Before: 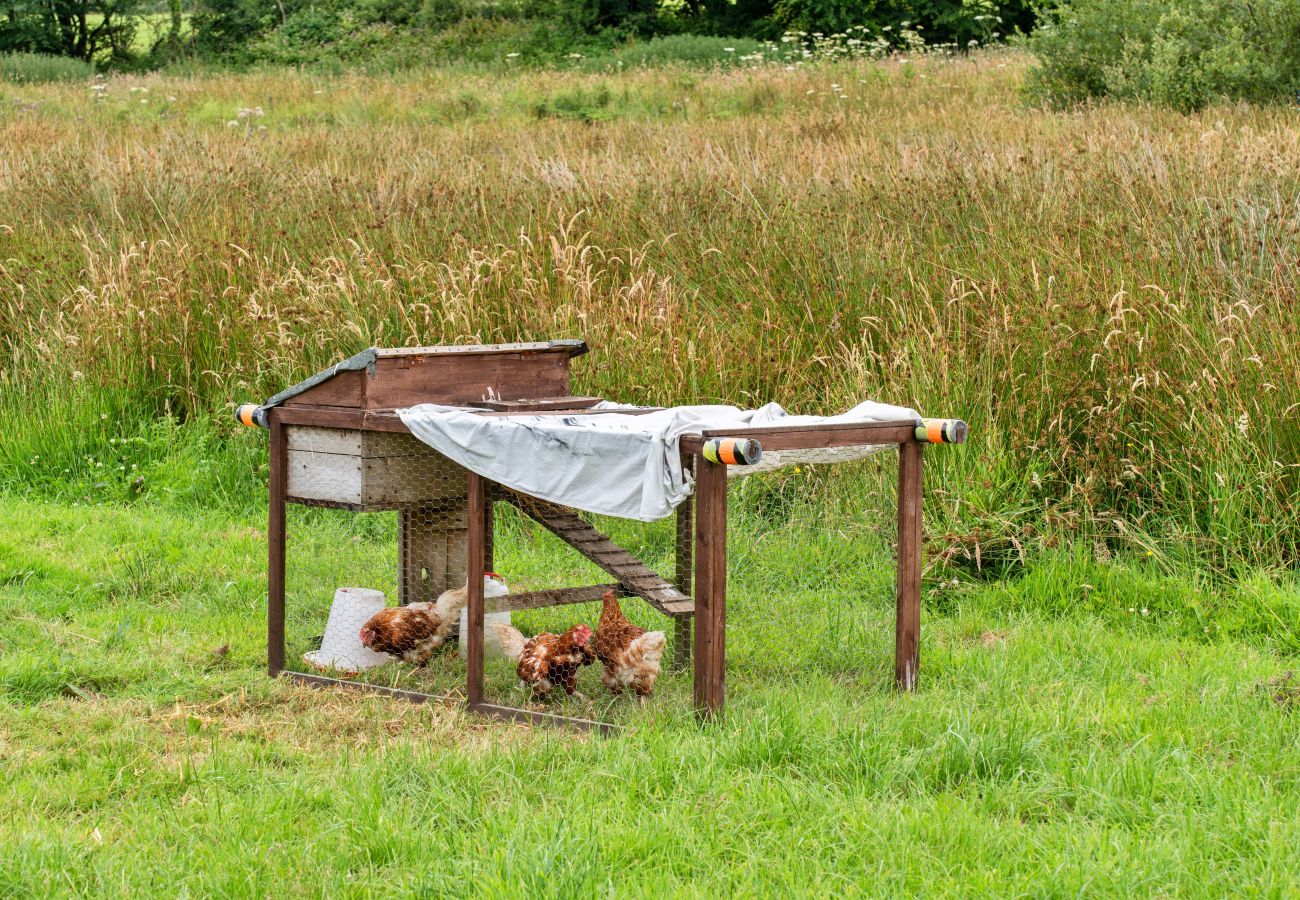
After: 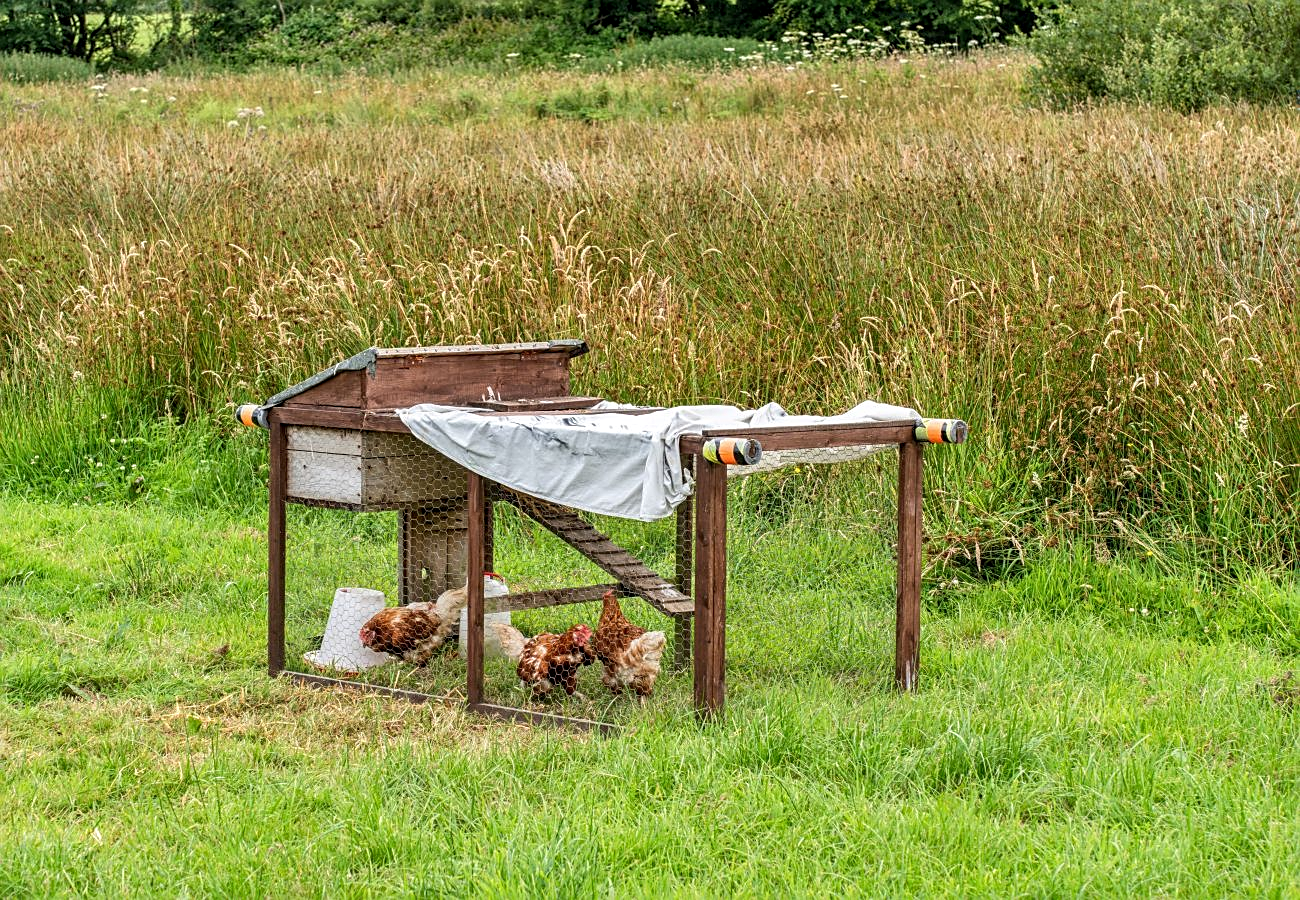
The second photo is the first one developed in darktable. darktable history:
sharpen: on, module defaults
rotate and perspective: automatic cropping original format, crop left 0, crop top 0
local contrast: on, module defaults
